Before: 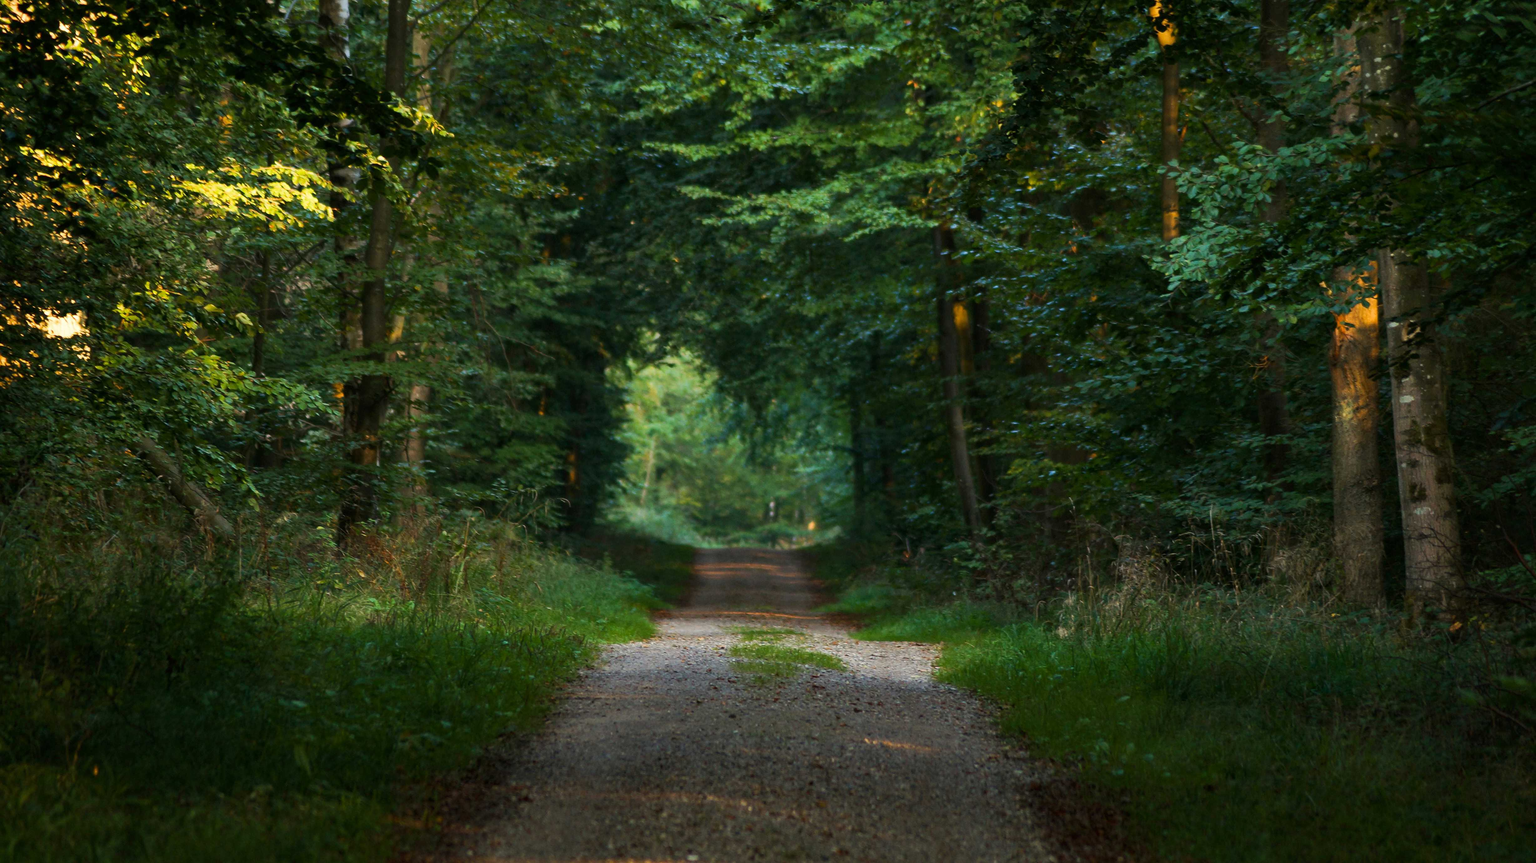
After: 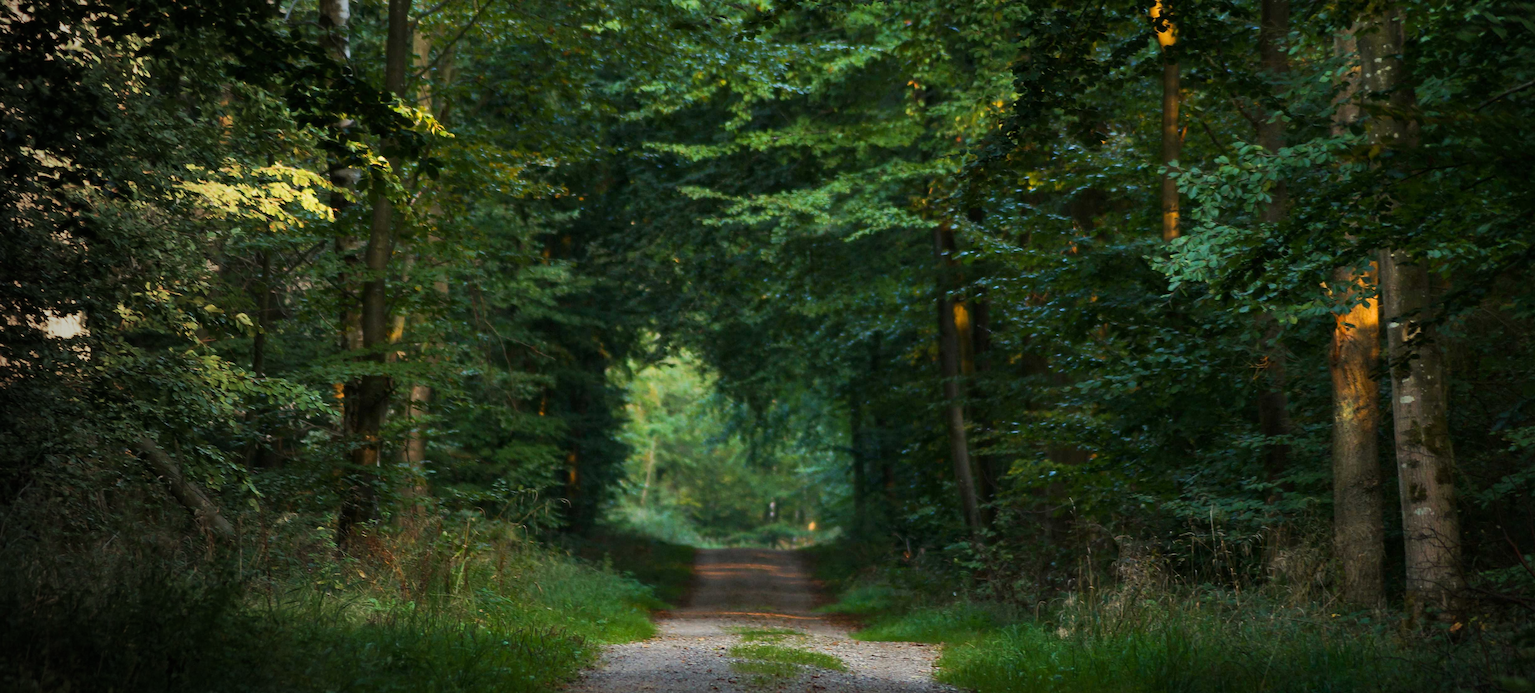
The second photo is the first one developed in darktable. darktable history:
white balance: red 1, blue 1
crop: bottom 19.644%
vignetting: fall-off start 73.57%, center (0.22, -0.235)
